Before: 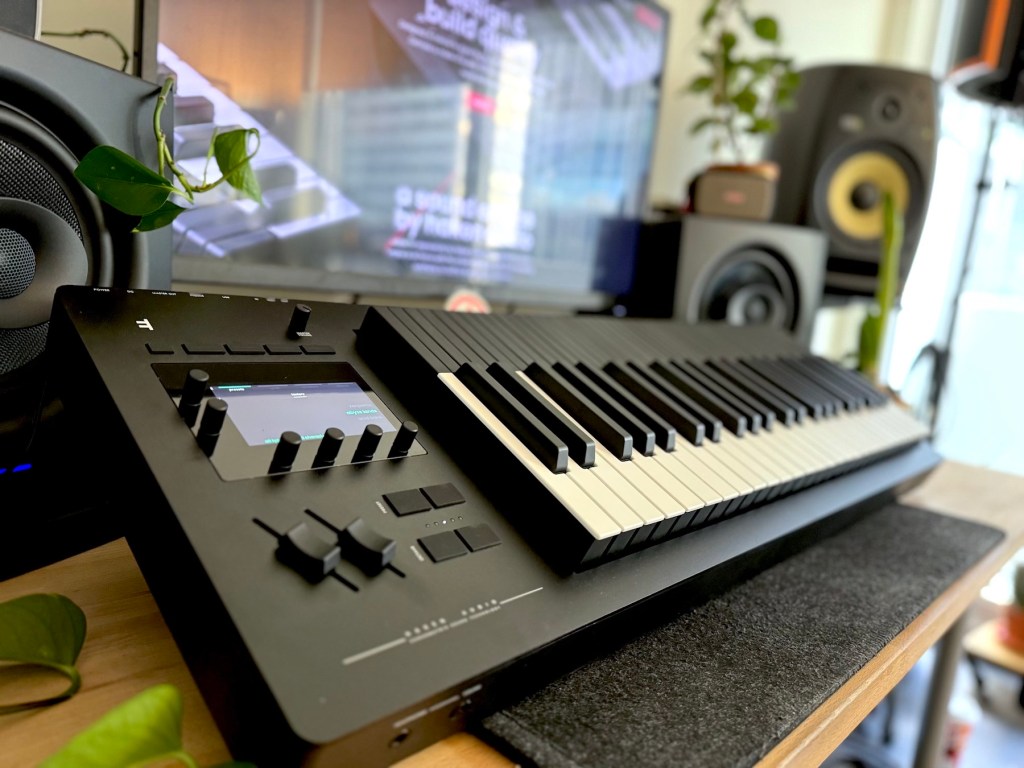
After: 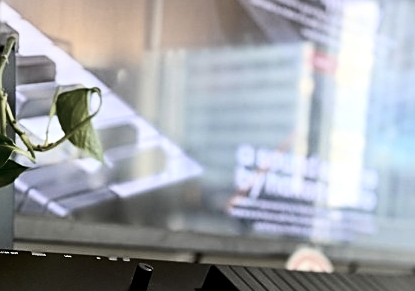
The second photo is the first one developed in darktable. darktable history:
crop: left 15.452%, top 5.459%, right 43.956%, bottom 56.62%
color balance rgb: perceptual saturation grading › global saturation 30%, global vibrance 20%
sharpen: on, module defaults
contrast brightness saturation: contrast 0.28
color zones: curves: ch1 [(0.238, 0.163) (0.476, 0.2) (0.733, 0.322) (0.848, 0.134)]
vibrance: vibrance 15%
